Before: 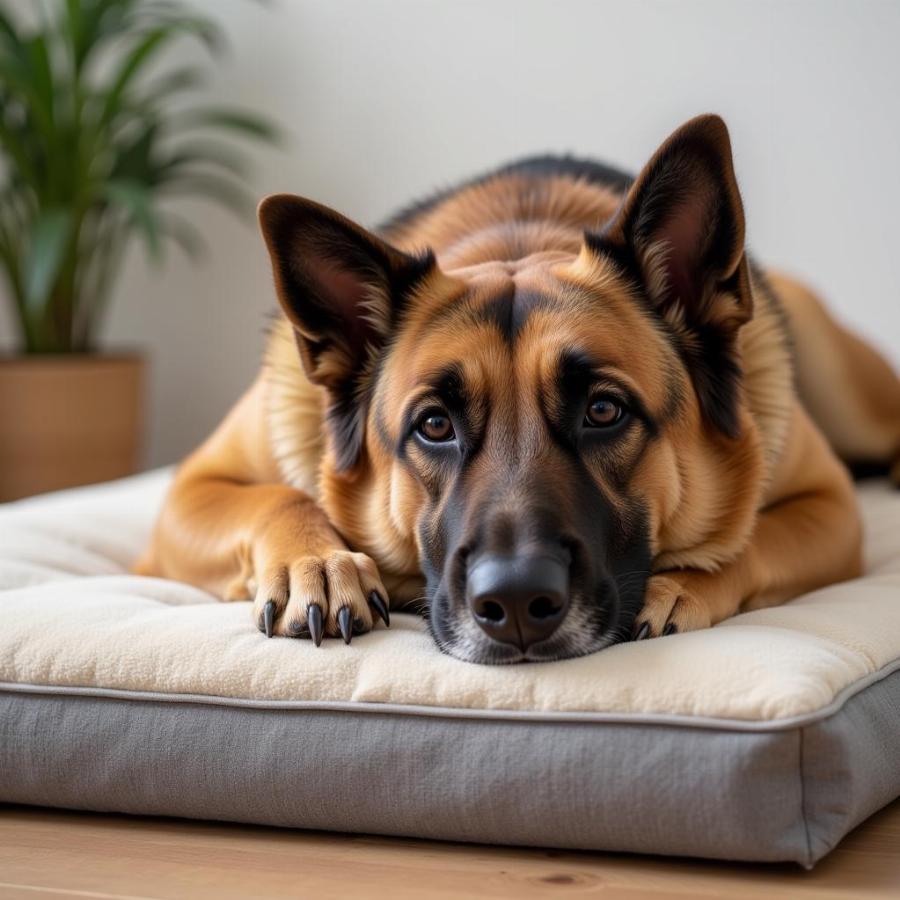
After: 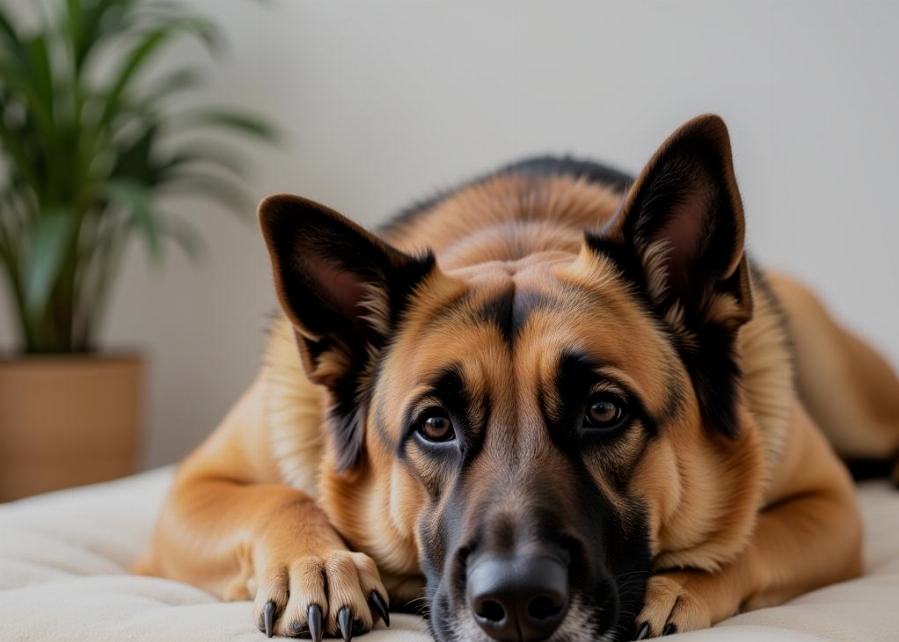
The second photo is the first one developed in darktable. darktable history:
filmic rgb: black relative exposure -7.65 EV, white relative exposure 4.56 EV, hardness 3.61
crop: bottom 28.576%
